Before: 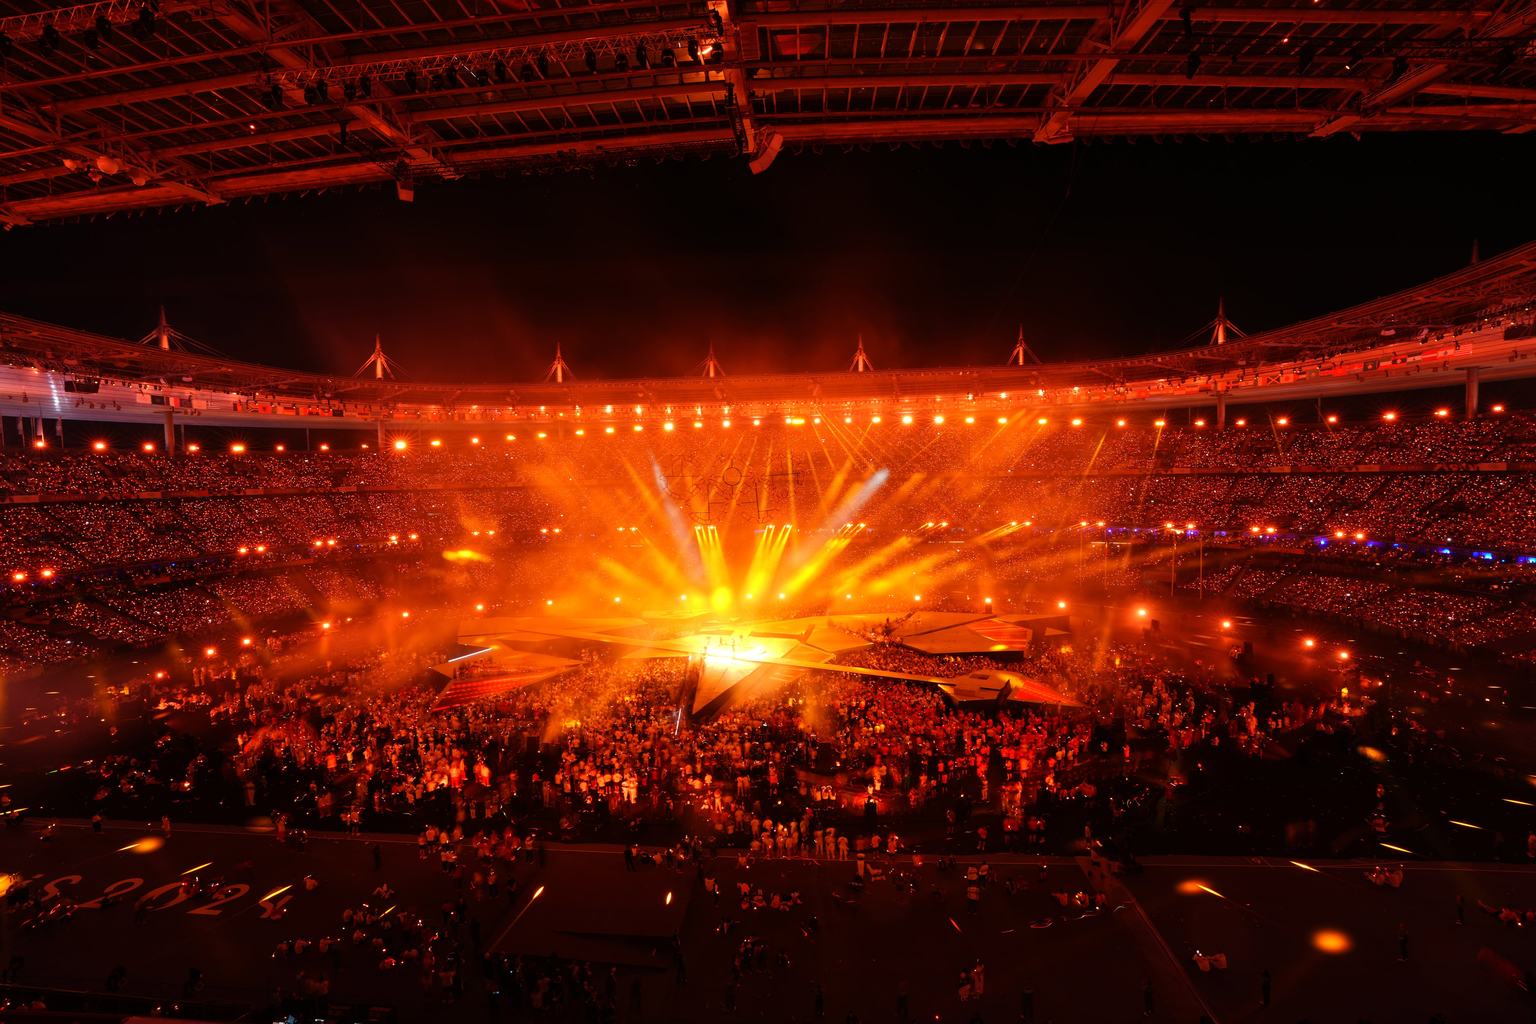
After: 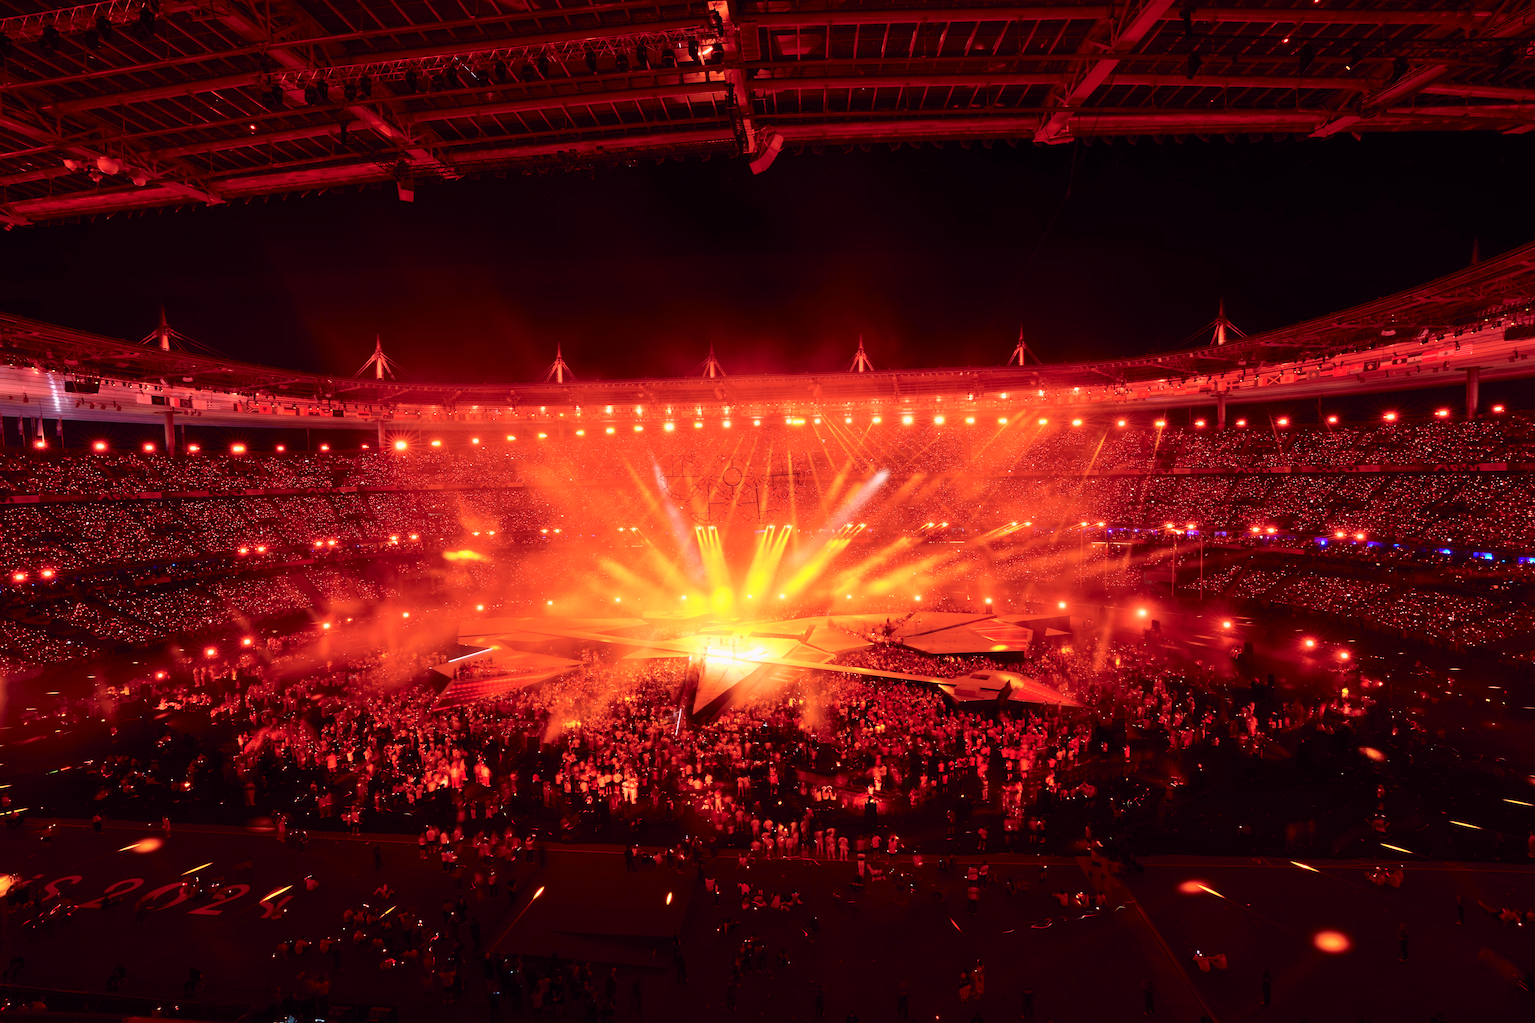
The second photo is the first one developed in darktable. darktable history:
tone curve: curves: ch0 [(0, 0) (0.105, 0.068) (0.195, 0.162) (0.283, 0.283) (0.384, 0.404) (0.485, 0.531) (0.638, 0.681) (0.795, 0.879) (1, 0.977)]; ch1 [(0, 0) (0.161, 0.092) (0.35, 0.33) (0.379, 0.401) (0.456, 0.469) (0.498, 0.506) (0.521, 0.549) (0.58, 0.624) (0.635, 0.671) (1, 1)]; ch2 [(0, 0) (0.371, 0.362) (0.437, 0.437) (0.483, 0.484) (0.53, 0.515) (0.56, 0.58) (0.622, 0.606) (1, 1)], color space Lab, independent channels, preserve colors none
